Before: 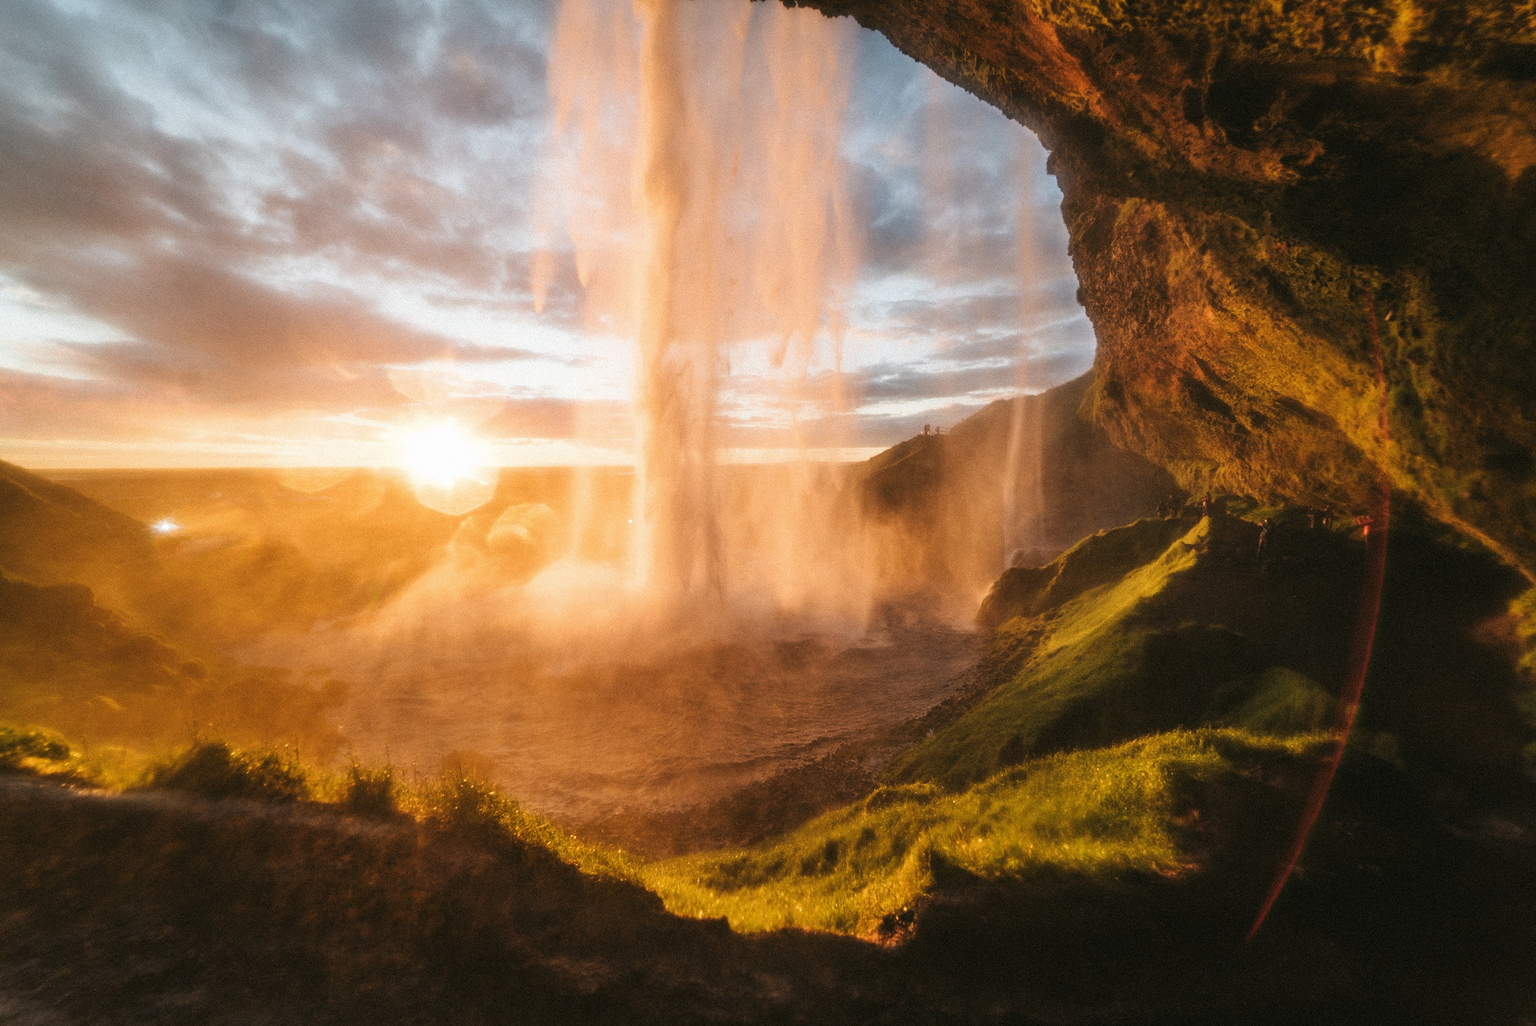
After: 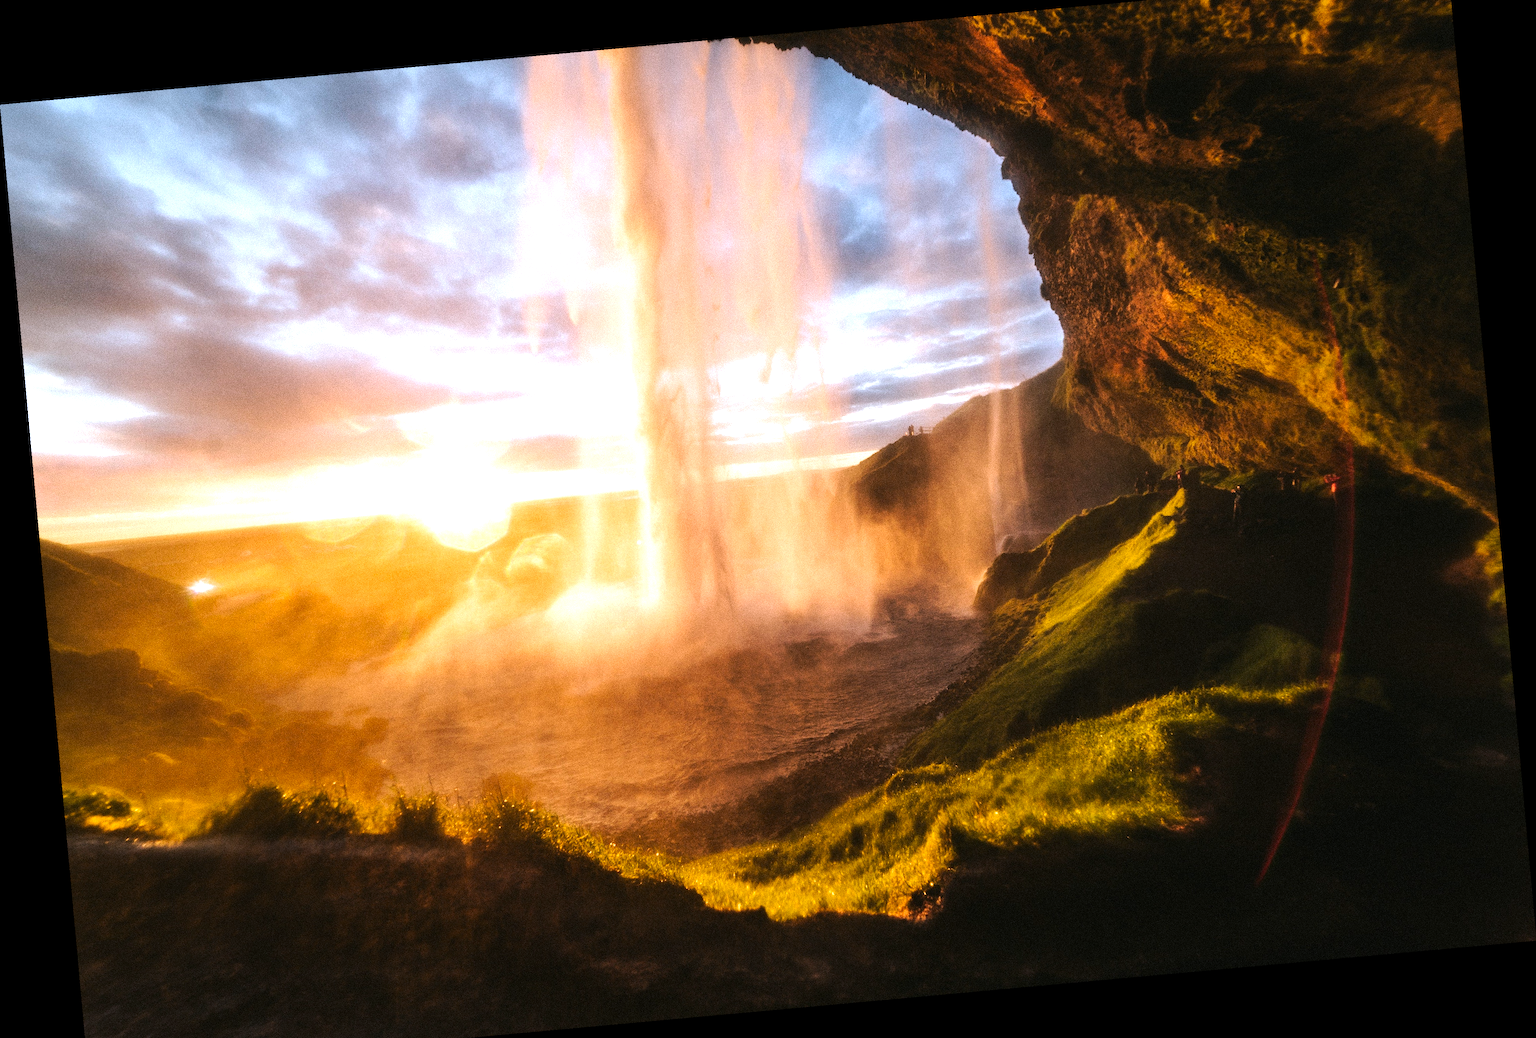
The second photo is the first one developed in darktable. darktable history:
rotate and perspective: rotation -5.2°, automatic cropping off
contrast brightness saturation: contrast 0.04, saturation 0.16
tone equalizer: -8 EV -0.75 EV, -7 EV -0.7 EV, -6 EV -0.6 EV, -5 EV -0.4 EV, -3 EV 0.4 EV, -2 EV 0.6 EV, -1 EV 0.7 EV, +0 EV 0.75 EV, edges refinement/feathering 500, mask exposure compensation -1.57 EV, preserve details no
white balance: red 0.967, blue 1.119, emerald 0.756
tone curve: curves: ch0 [(0, 0) (0.003, 0.003) (0.011, 0.011) (0.025, 0.024) (0.044, 0.044) (0.069, 0.068) (0.1, 0.098) (0.136, 0.133) (0.177, 0.174) (0.224, 0.22) (0.277, 0.272) (0.335, 0.329) (0.399, 0.392) (0.468, 0.46) (0.543, 0.546) (0.623, 0.626) (0.709, 0.711) (0.801, 0.802) (0.898, 0.898) (1, 1)], preserve colors none
crop and rotate: top 2.479%, bottom 3.018%
